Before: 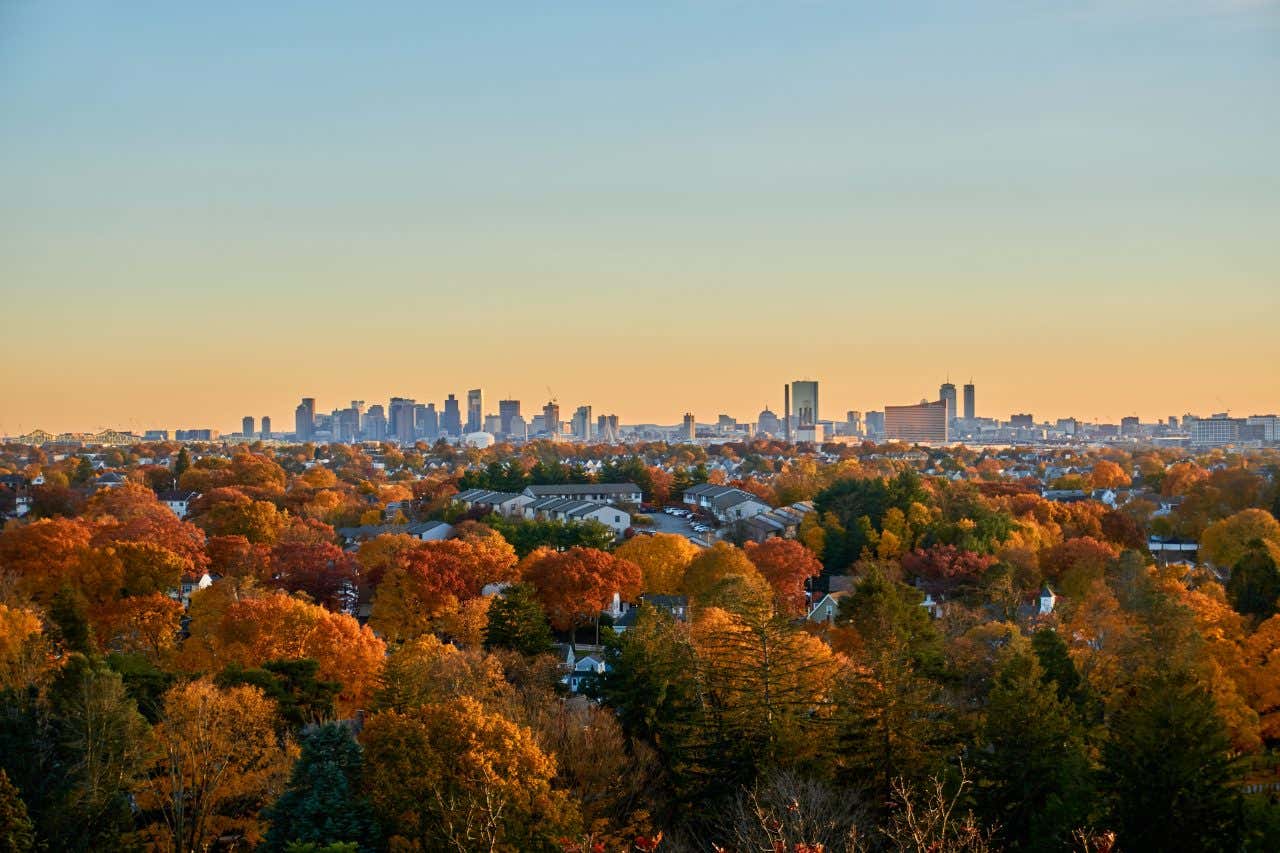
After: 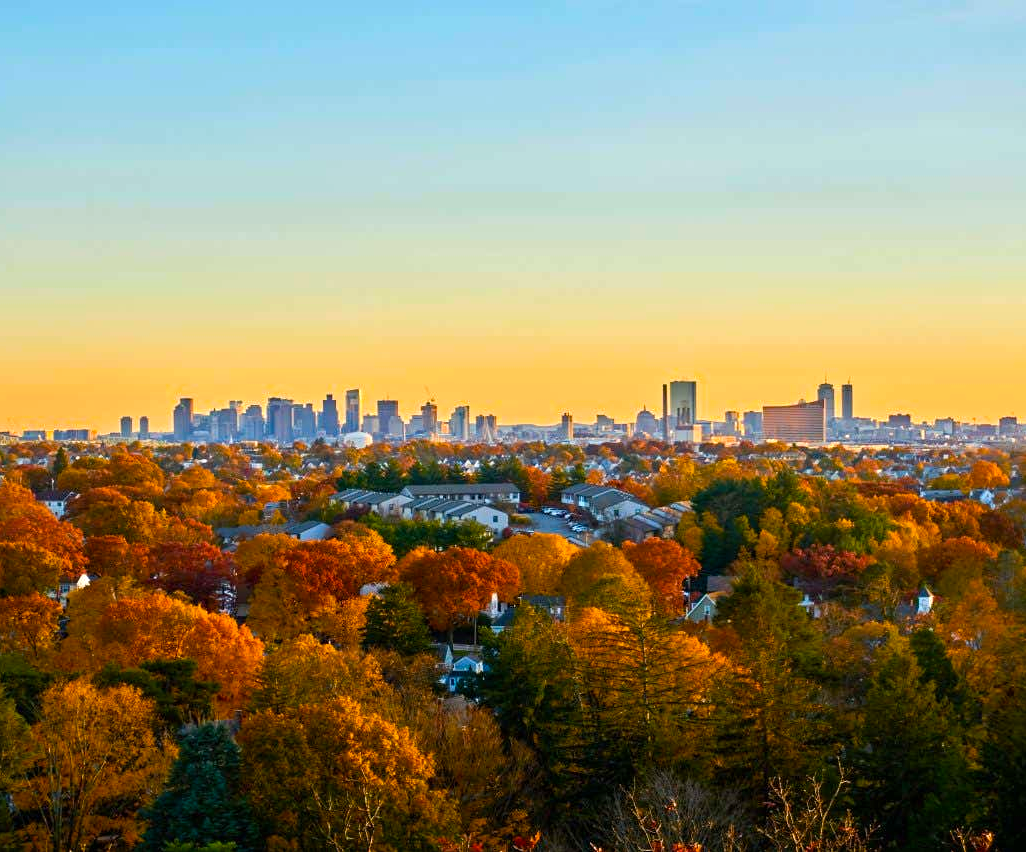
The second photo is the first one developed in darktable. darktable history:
color balance rgb: perceptual saturation grading › global saturation 30.893%, perceptual brilliance grading › global brilliance 9.425%, global vibrance 20%
crop and rotate: left 9.587%, right 10.218%
haze removal: strength 0.122, distance 0.25, compatibility mode true, adaptive false
